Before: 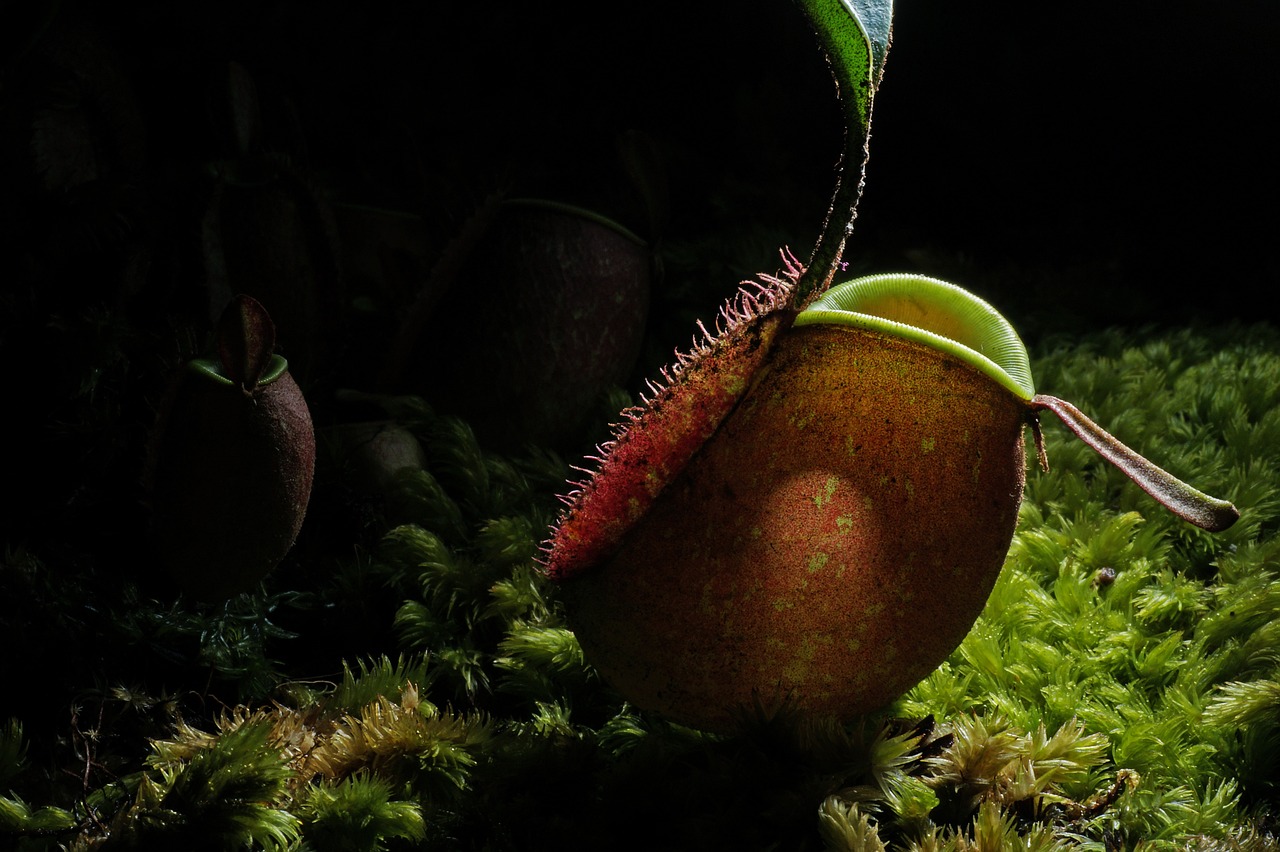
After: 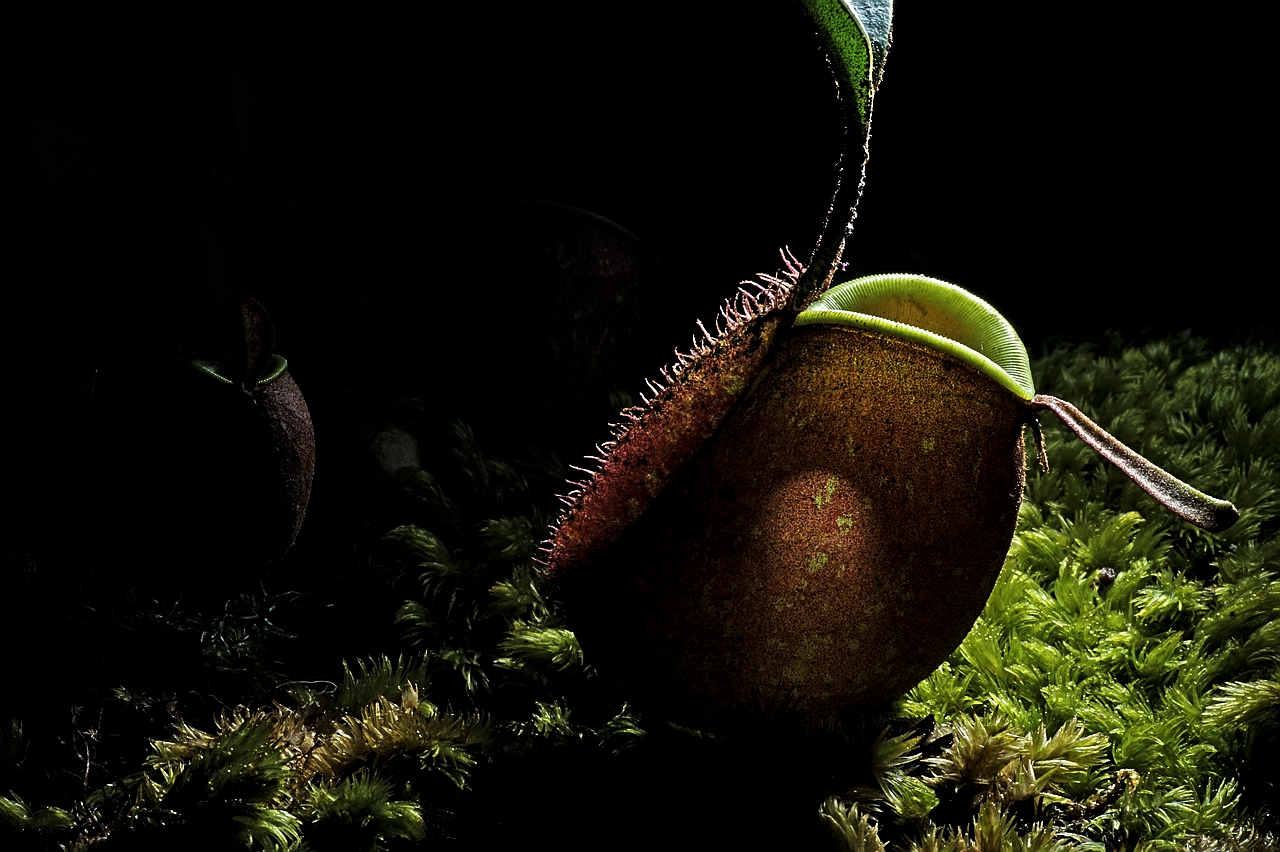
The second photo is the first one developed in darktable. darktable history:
tone curve: curves: ch0 [(0, 0) (0.042, 0.01) (0.223, 0.123) (0.59, 0.574) (0.802, 0.868) (1, 1)], color space Lab, linked channels, preserve colors none
sharpen: on, module defaults
local contrast: highlights 106%, shadows 97%, detail 131%, midtone range 0.2
